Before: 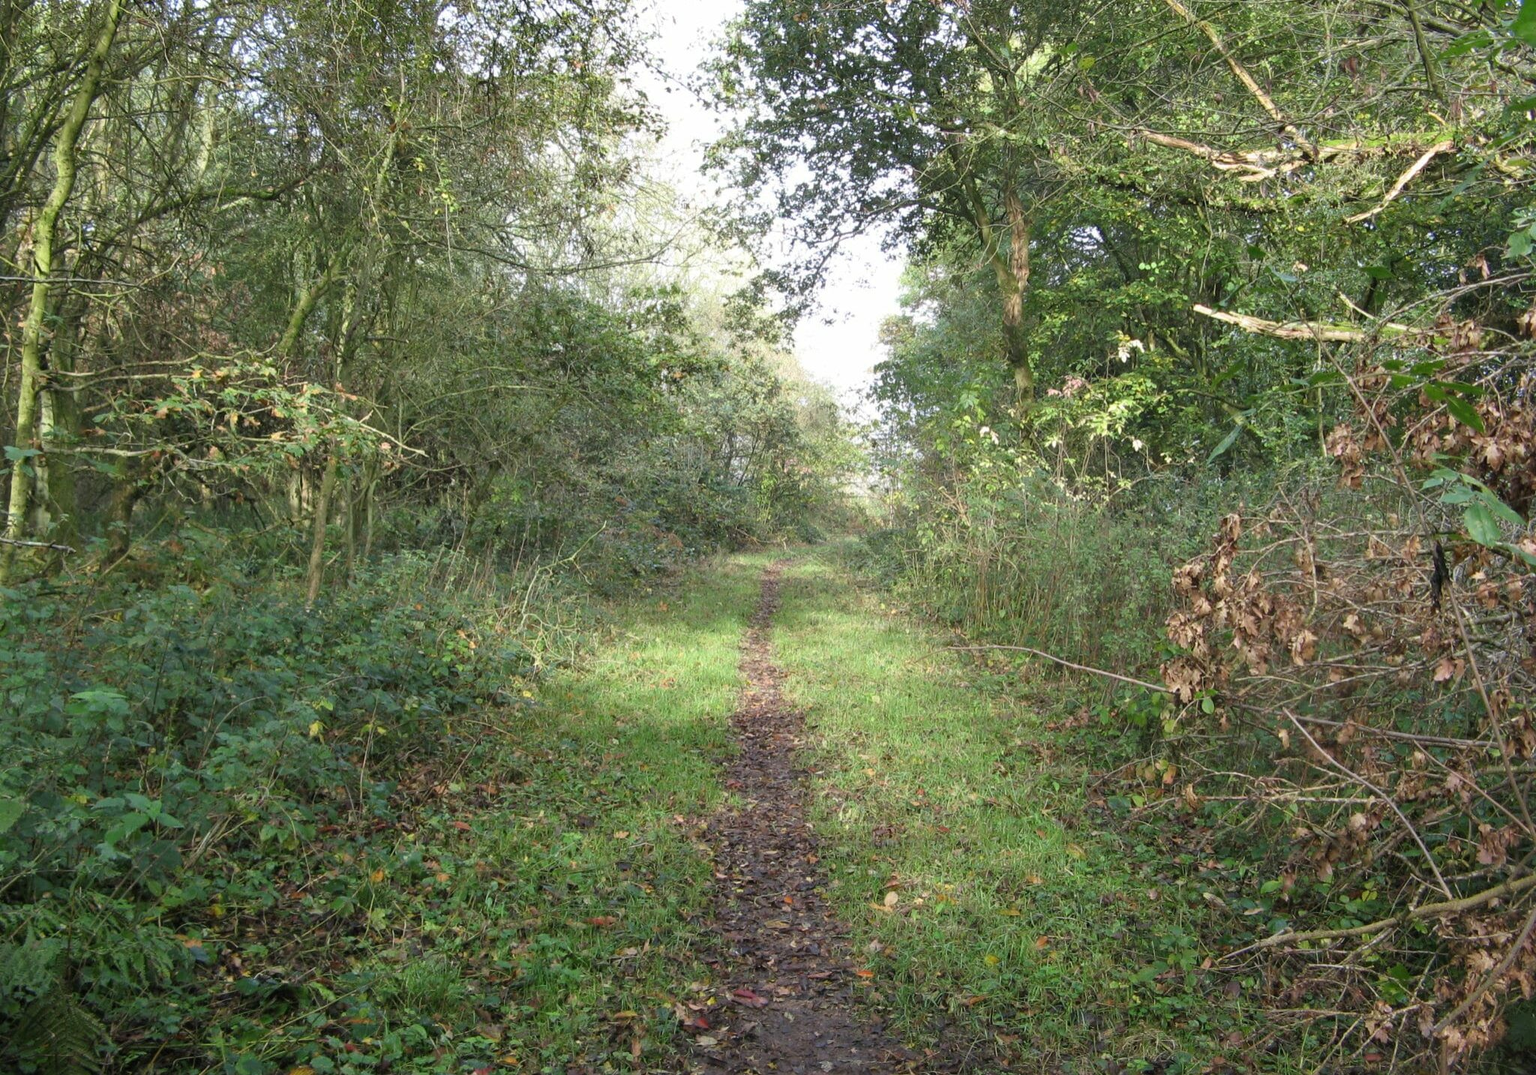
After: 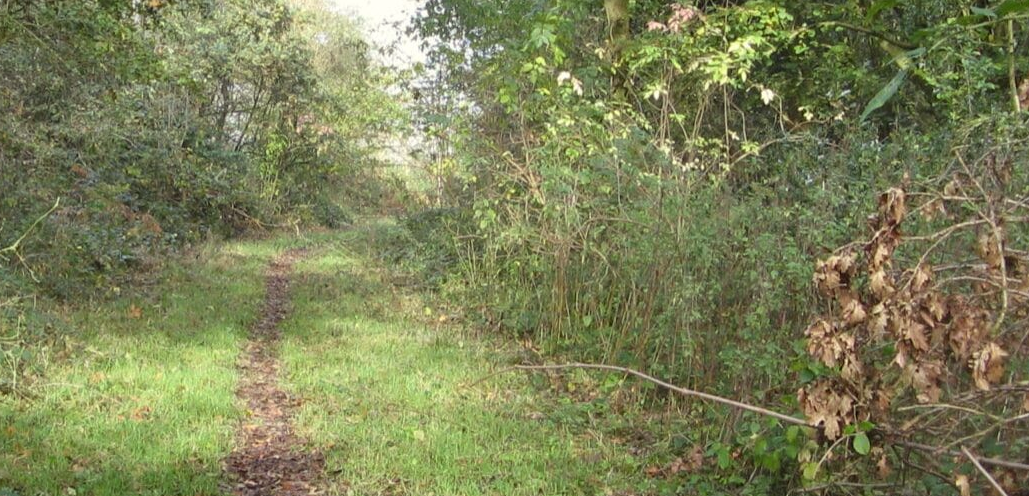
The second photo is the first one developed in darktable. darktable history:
color correction: highlights a* -0.95, highlights b* 4.5, shadows a* 3.55
crop: left 36.607%, top 34.735%, right 13.146%, bottom 30.611%
